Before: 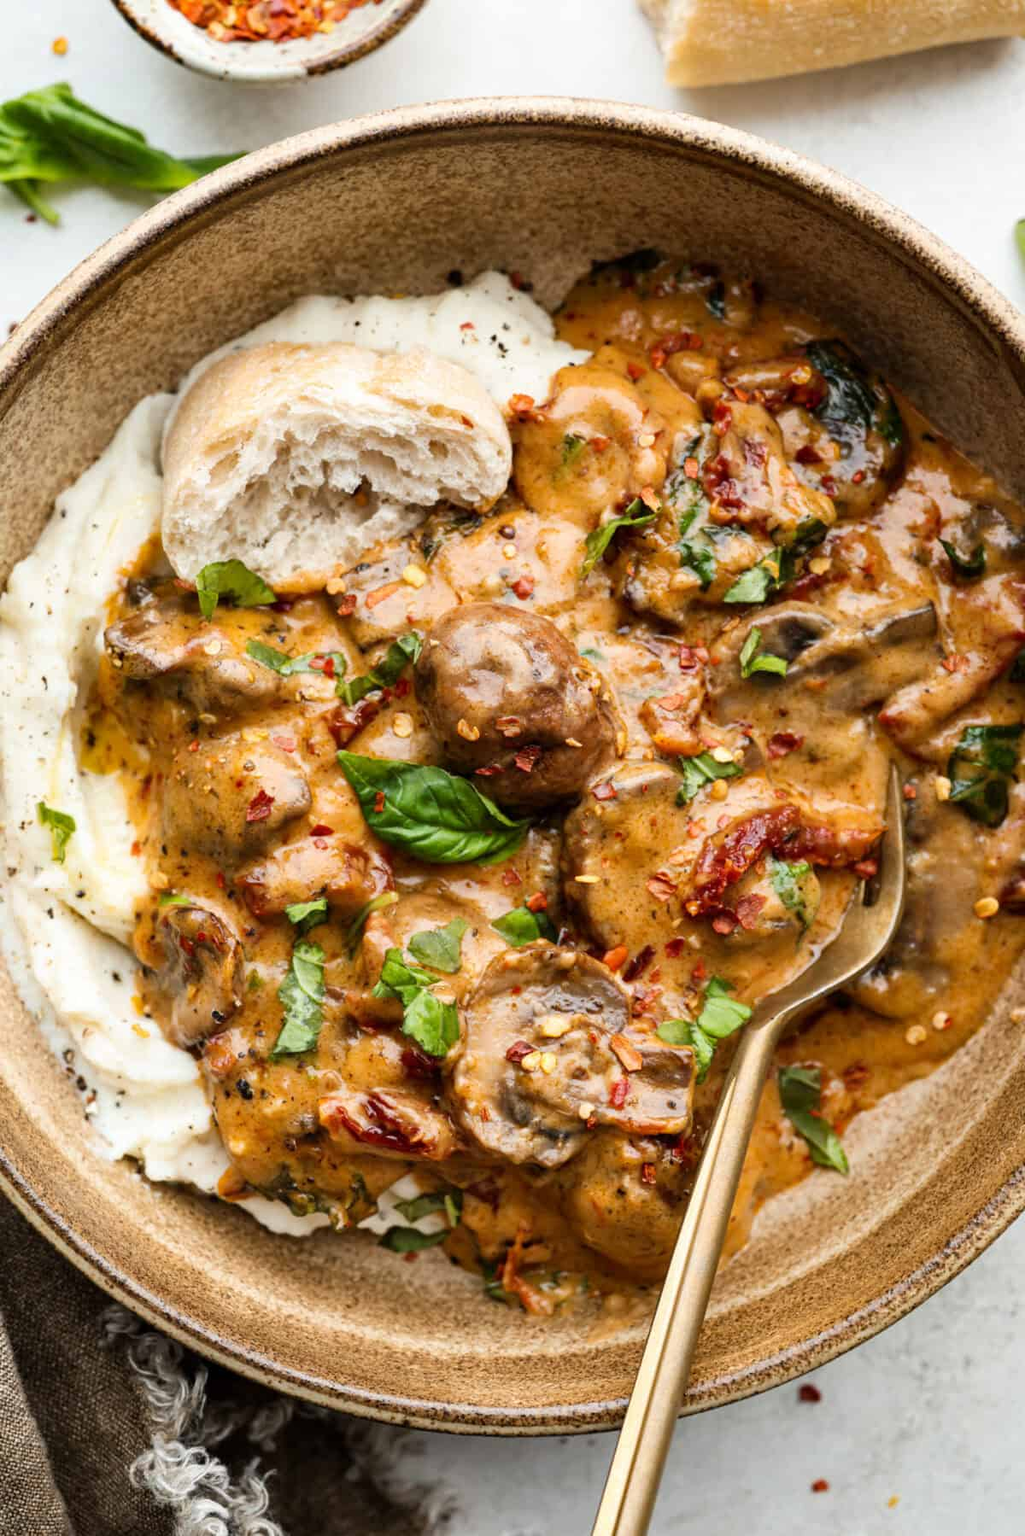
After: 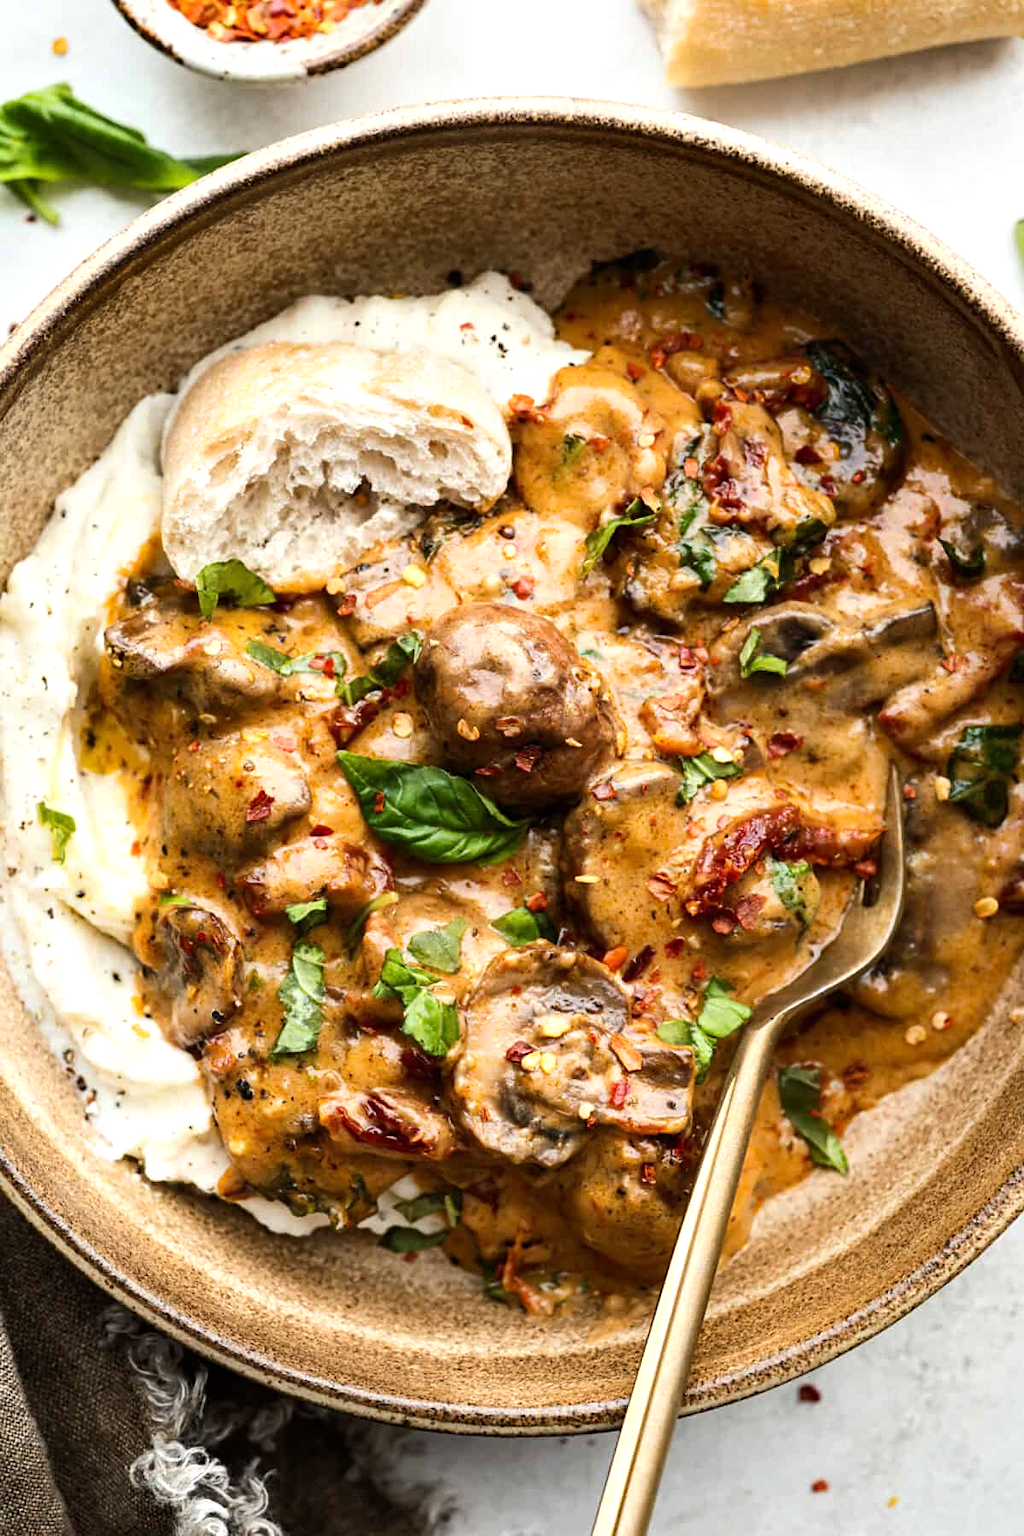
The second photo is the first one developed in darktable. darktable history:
tone equalizer: -8 EV 0.001 EV, -7 EV -0.001 EV, -6 EV 0.002 EV, -5 EV -0.044 EV, -4 EV -0.126 EV, -3 EV -0.152 EV, -2 EV 0.225 EV, -1 EV 0.712 EV, +0 EV 0.51 EV
exposure: exposure -0.377 EV, compensate exposure bias true, compensate highlight preservation false
sharpen: amount 0.201
